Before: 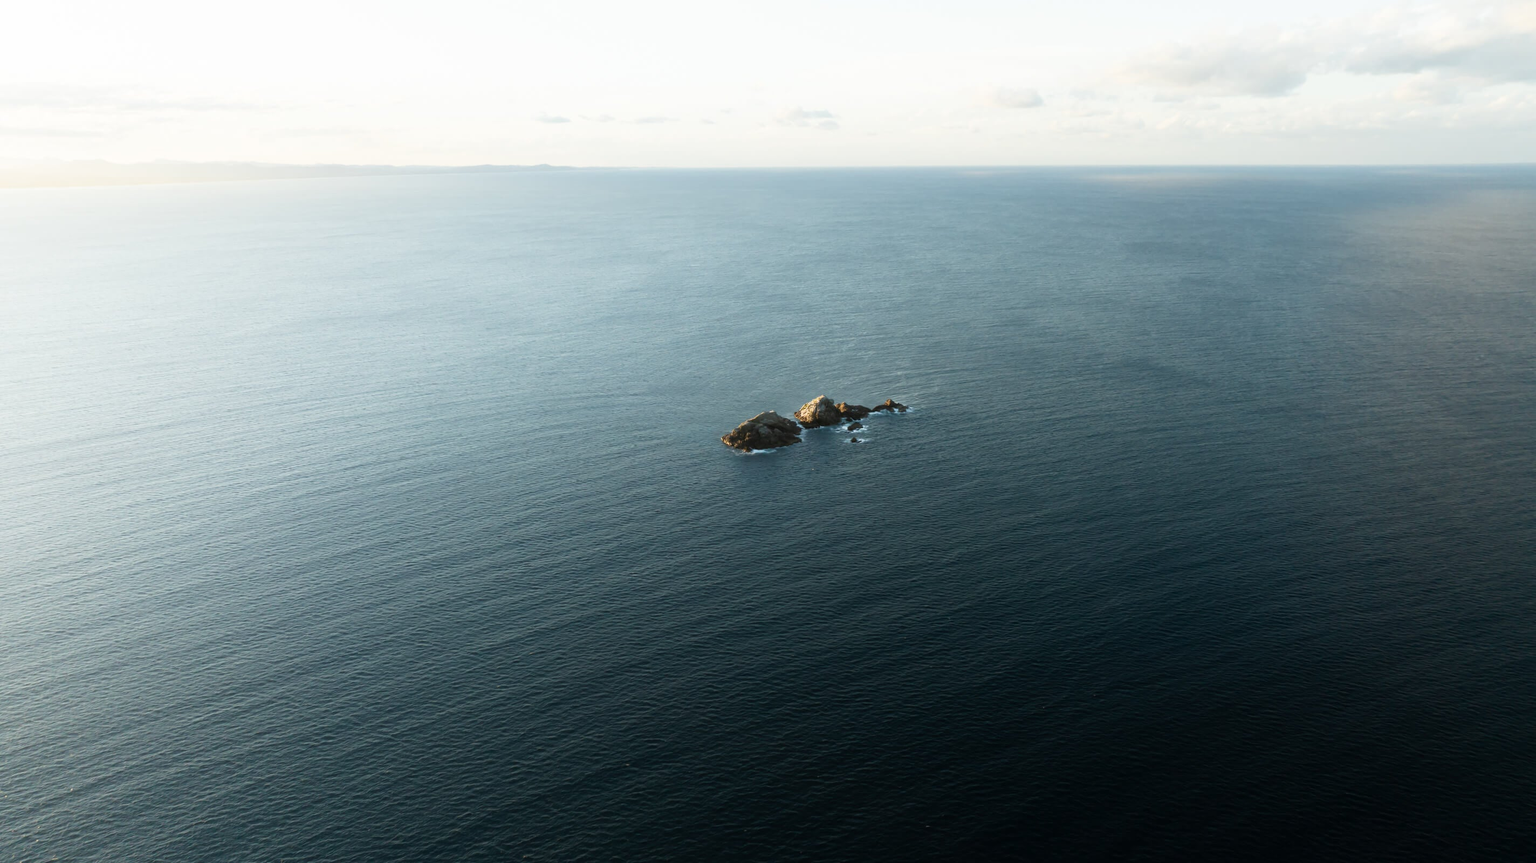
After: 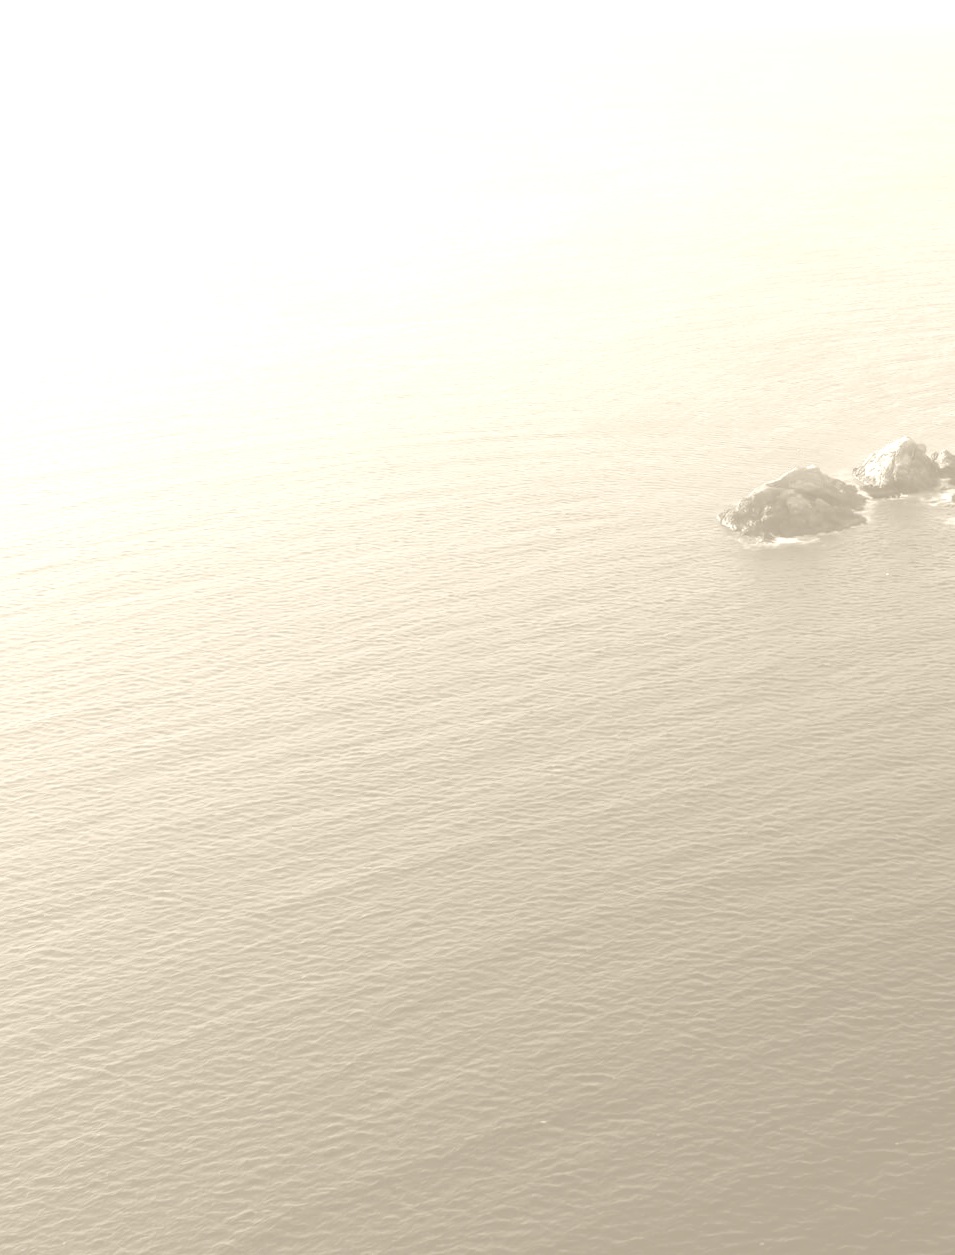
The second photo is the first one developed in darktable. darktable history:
color balance: output saturation 110%
colorize: hue 36°, saturation 71%, lightness 80.79%
crop and rotate: left 21.77%, top 18.528%, right 44.676%, bottom 2.997%
white balance: red 0.954, blue 1.079
